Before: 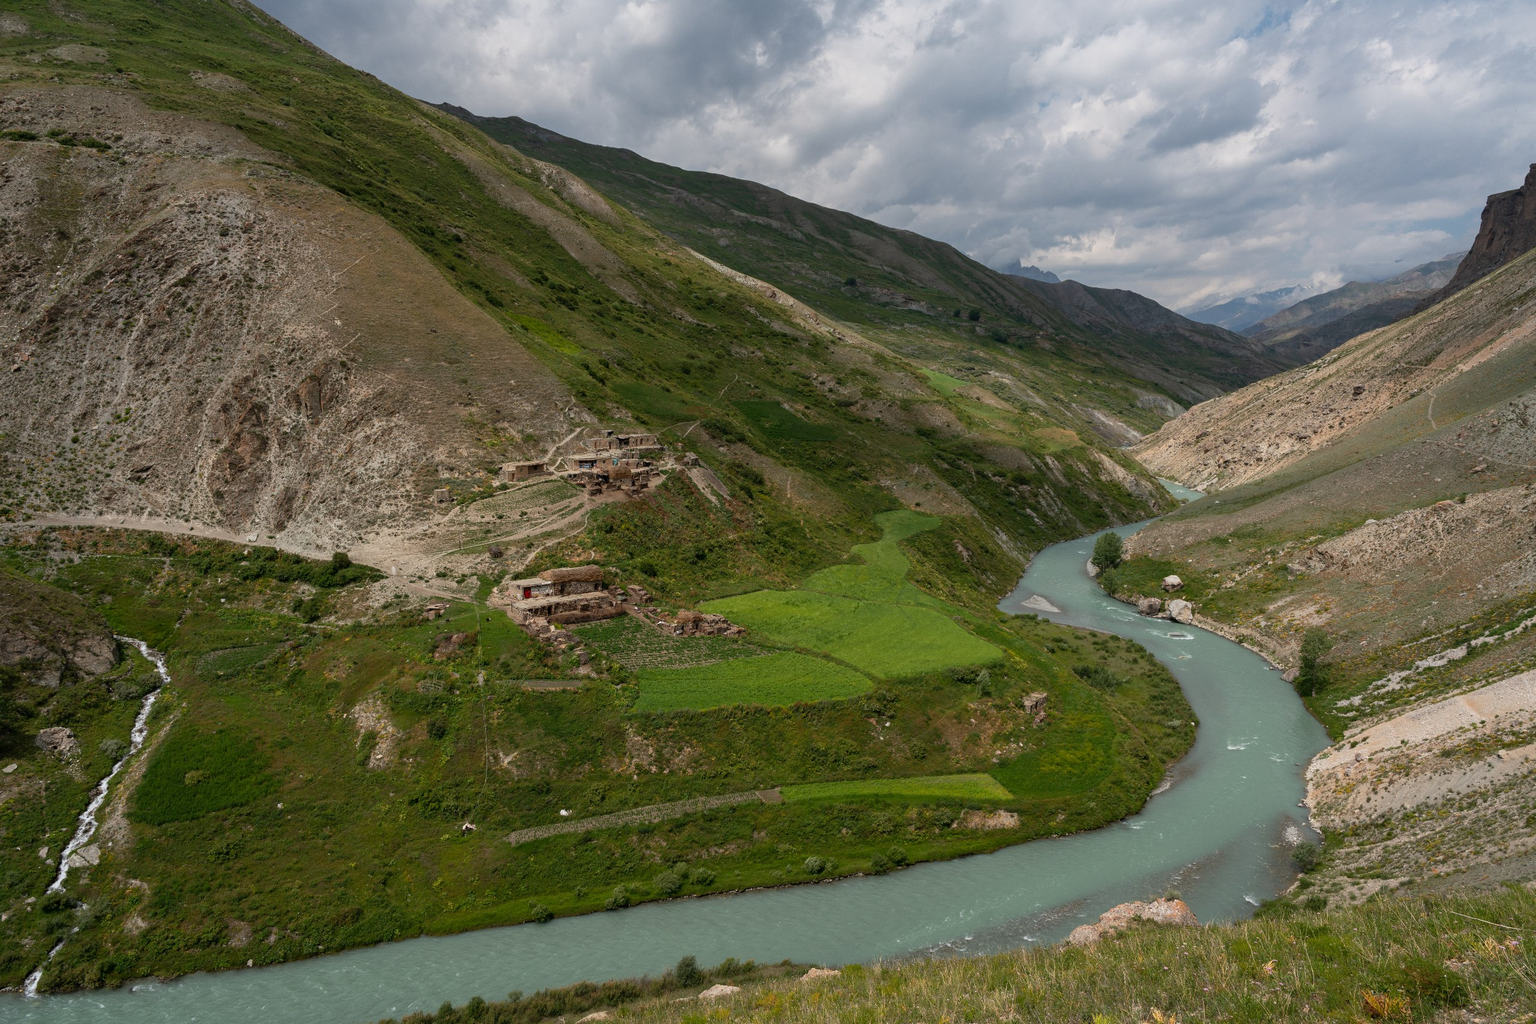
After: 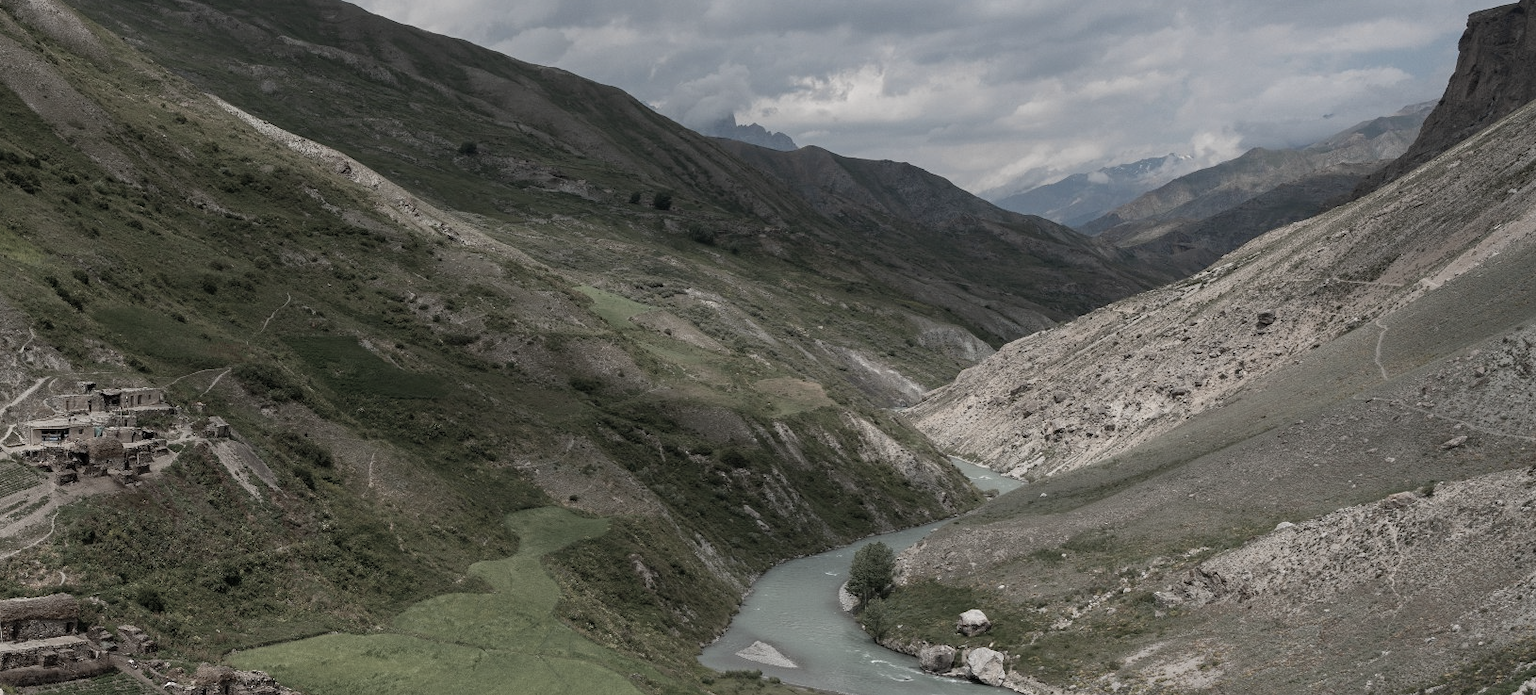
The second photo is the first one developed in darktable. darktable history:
crop: left 36.005%, top 18.293%, right 0.31%, bottom 38.444%
color zones: curves: ch1 [(0.238, 0.163) (0.476, 0.2) (0.733, 0.322) (0.848, 0.134)]
